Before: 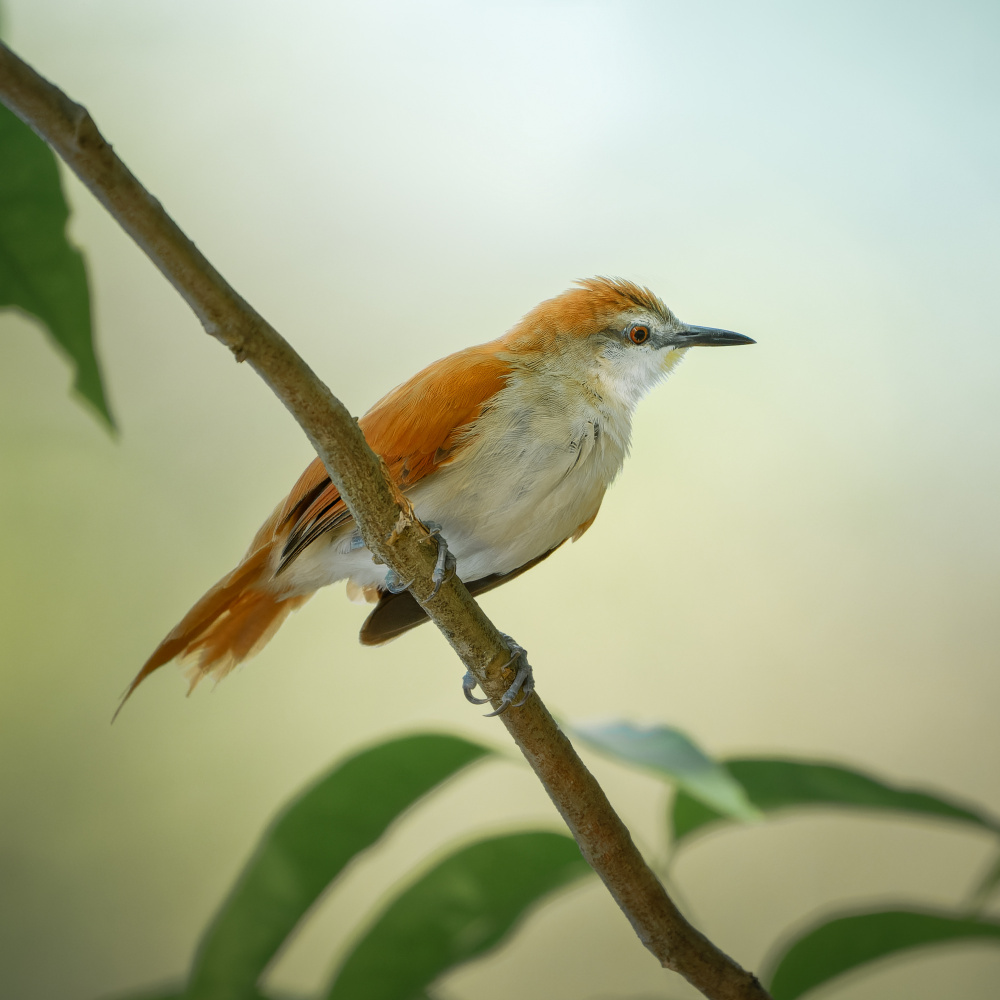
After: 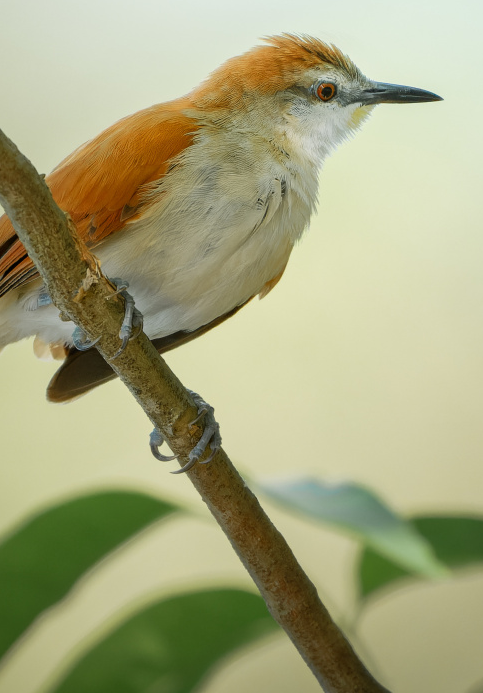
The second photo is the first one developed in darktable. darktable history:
crop: left 31.371%, top 24.366%, right 20.298%, bottom 6.287%
